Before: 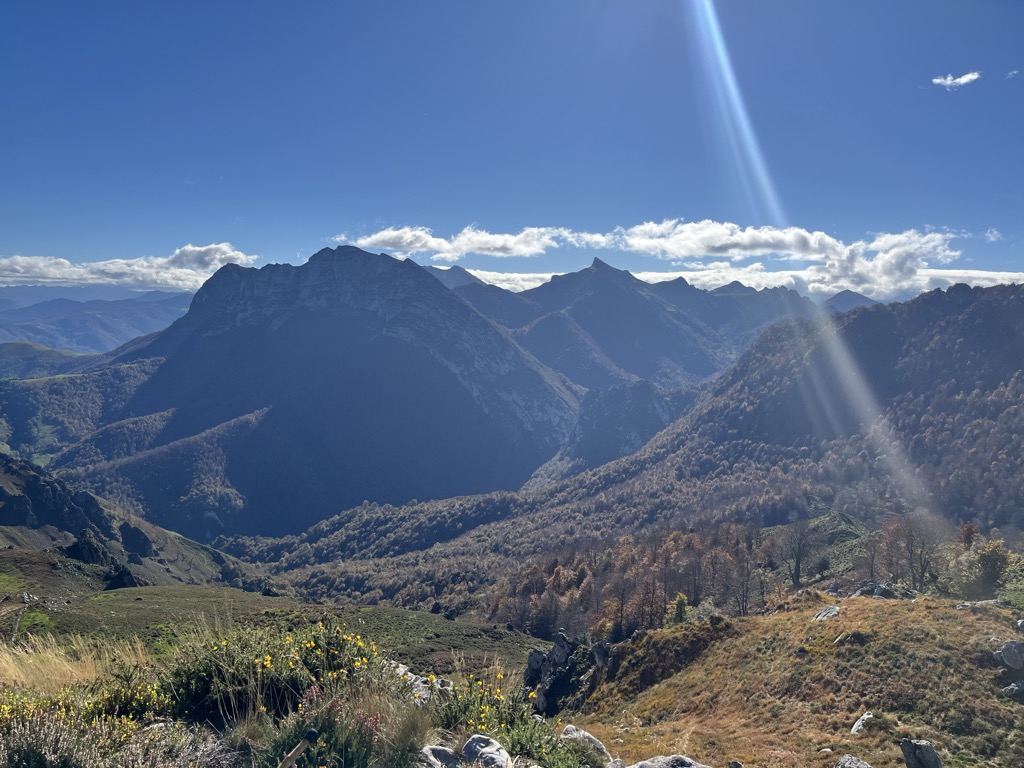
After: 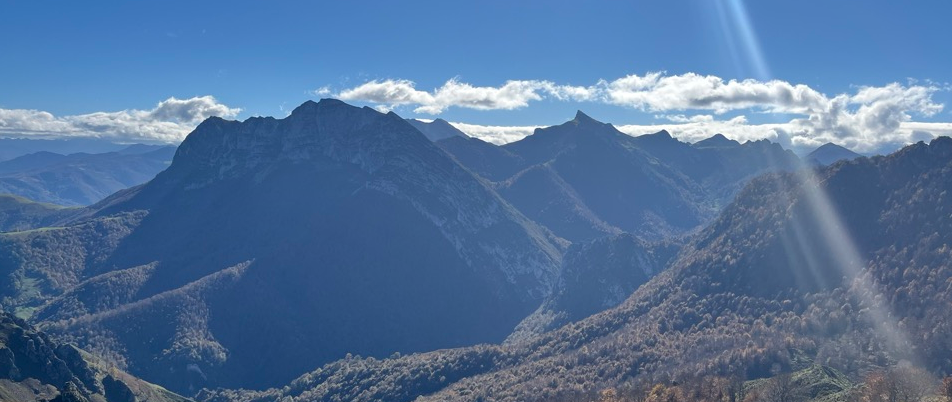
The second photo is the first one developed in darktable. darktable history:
crop: left 1.744%, top 19.225%, right 5.069%, bottom 28.357%
shadows and highlights: soften with gaussian
